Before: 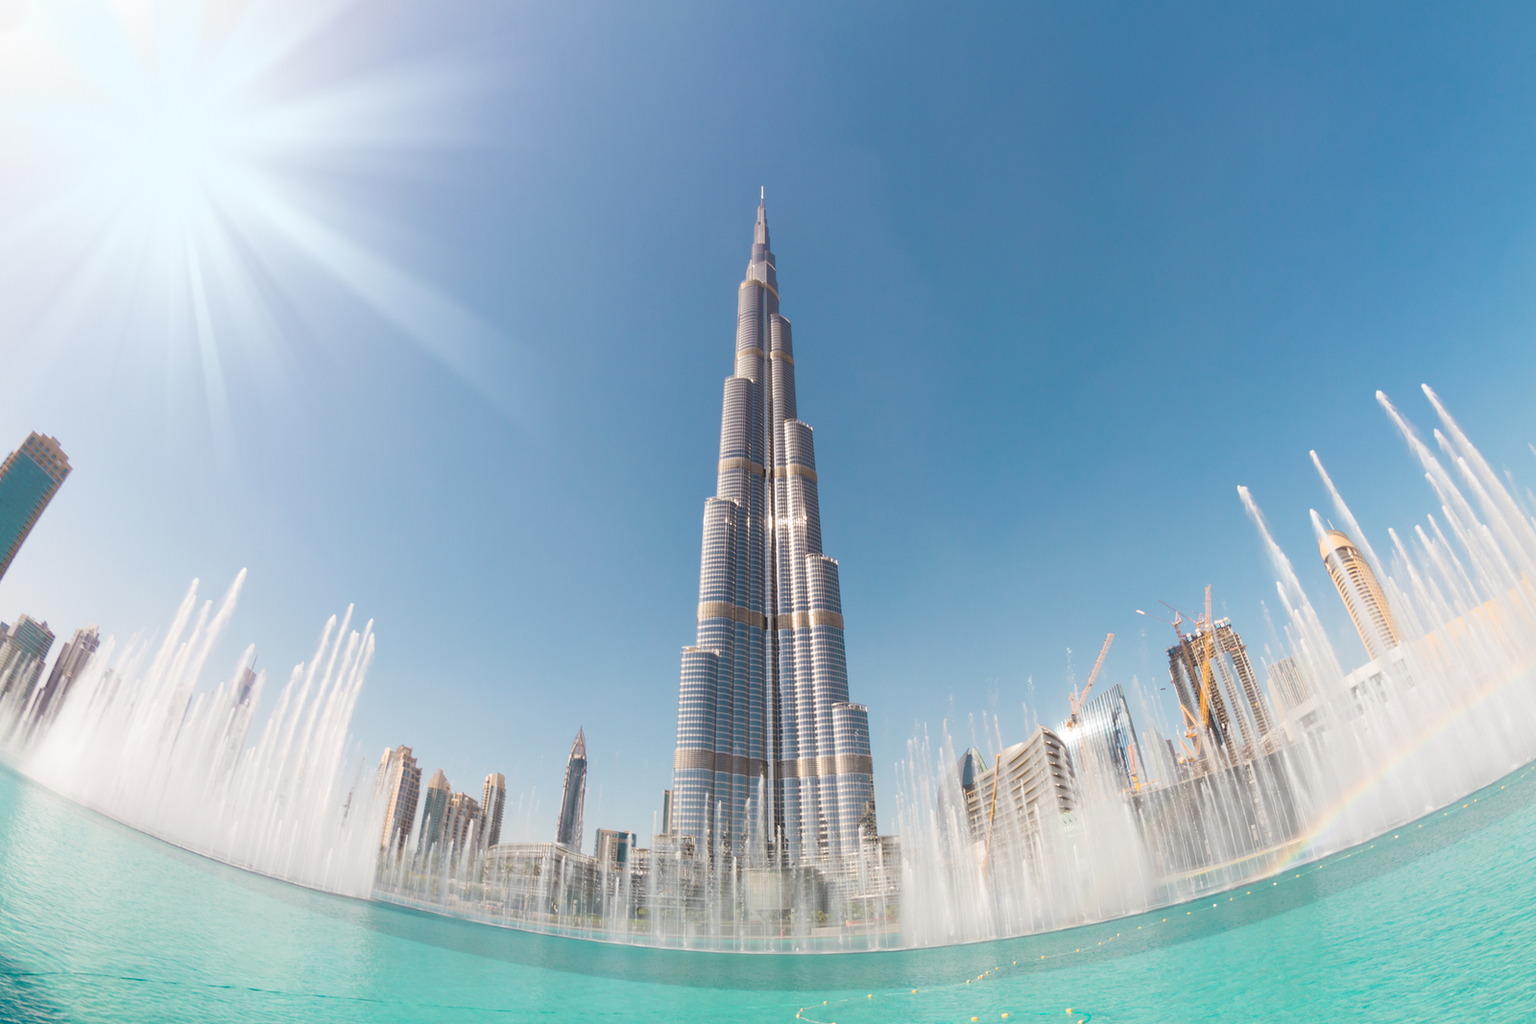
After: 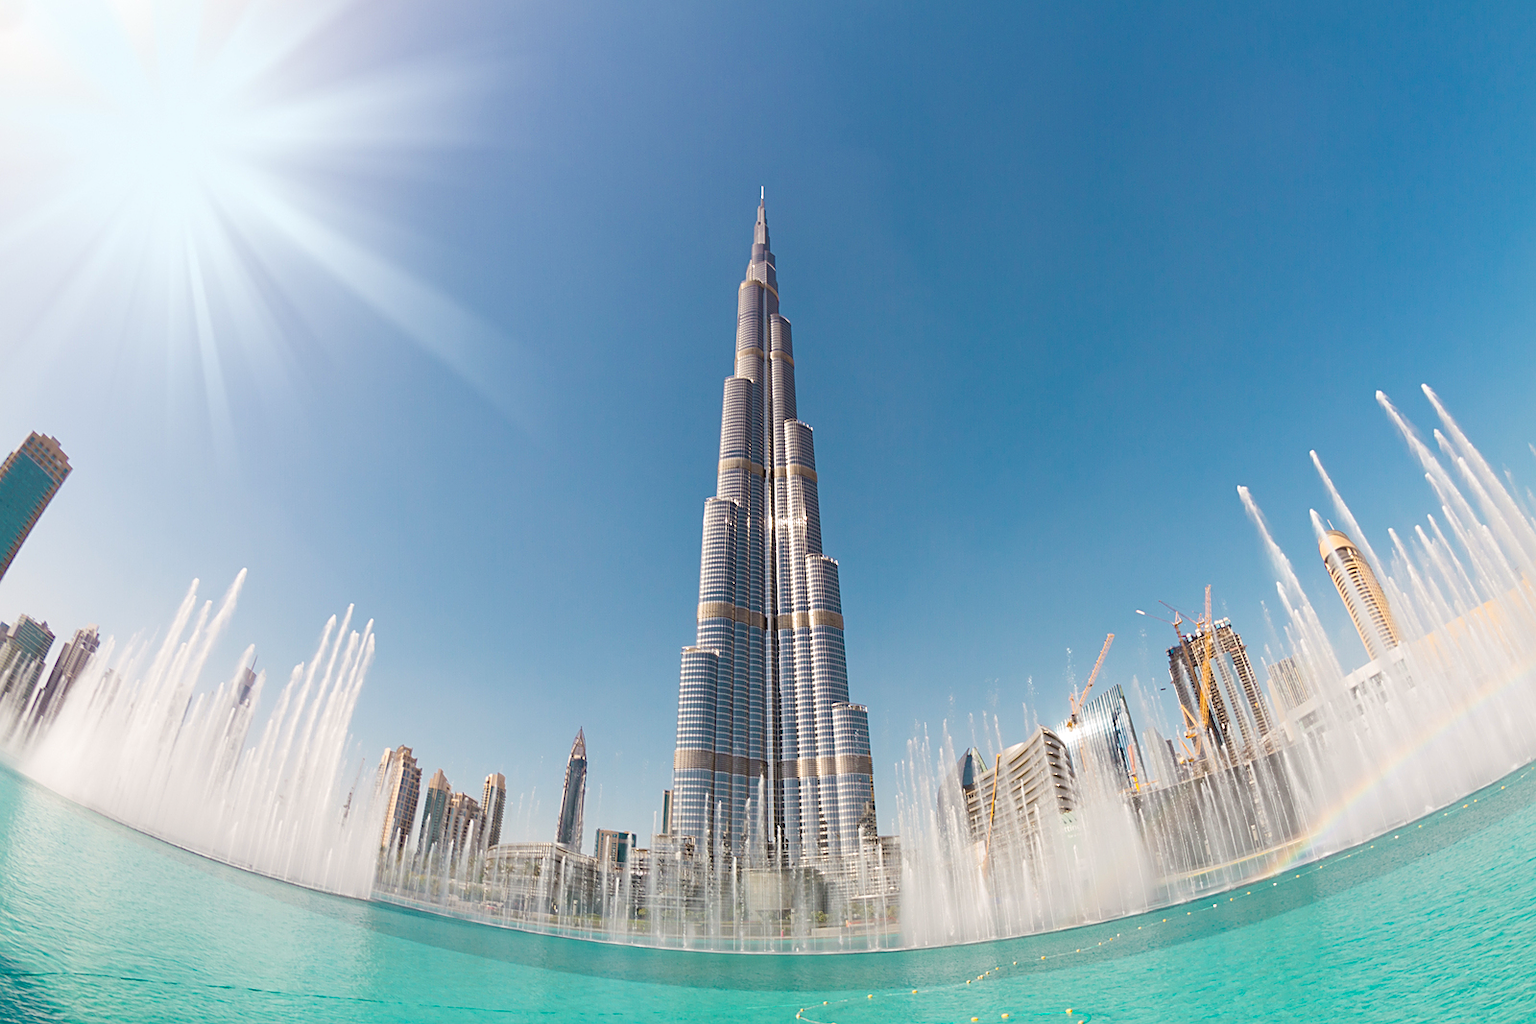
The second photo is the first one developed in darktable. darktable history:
sharpen: on, module defaults
haze removal: strength 0.276, distance 0.243, compatibility mode true, adaptive false
